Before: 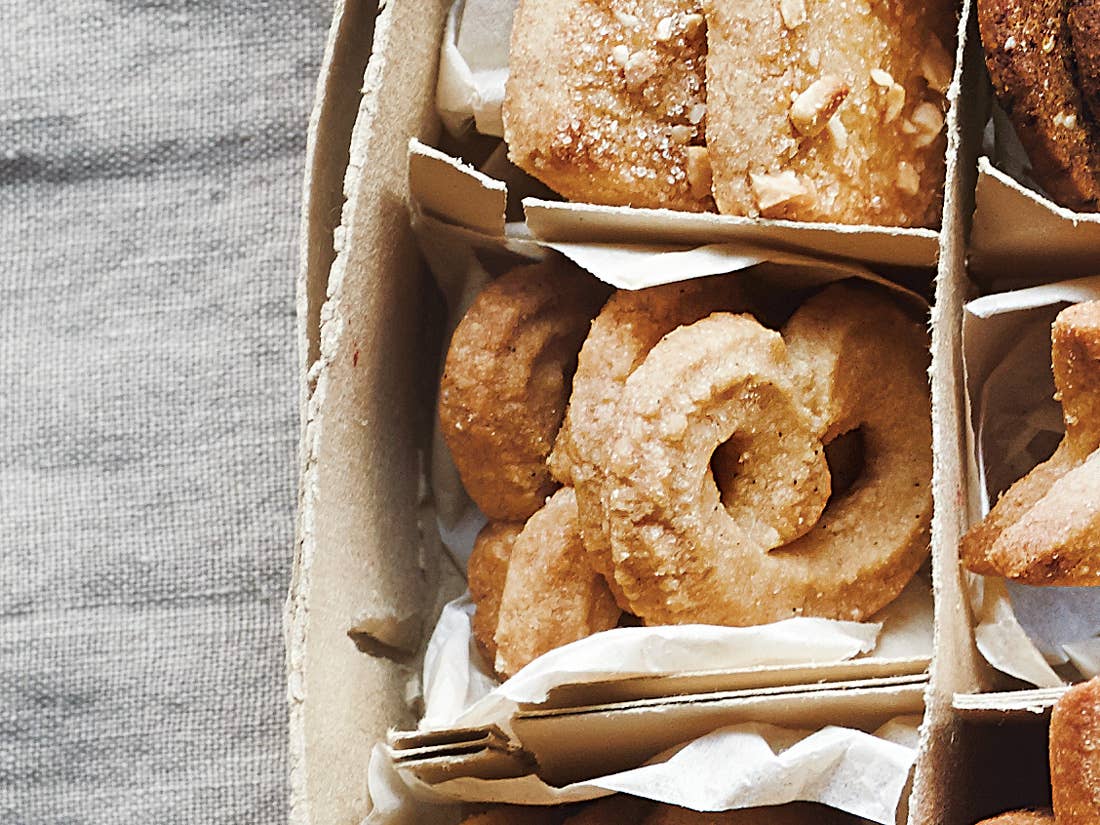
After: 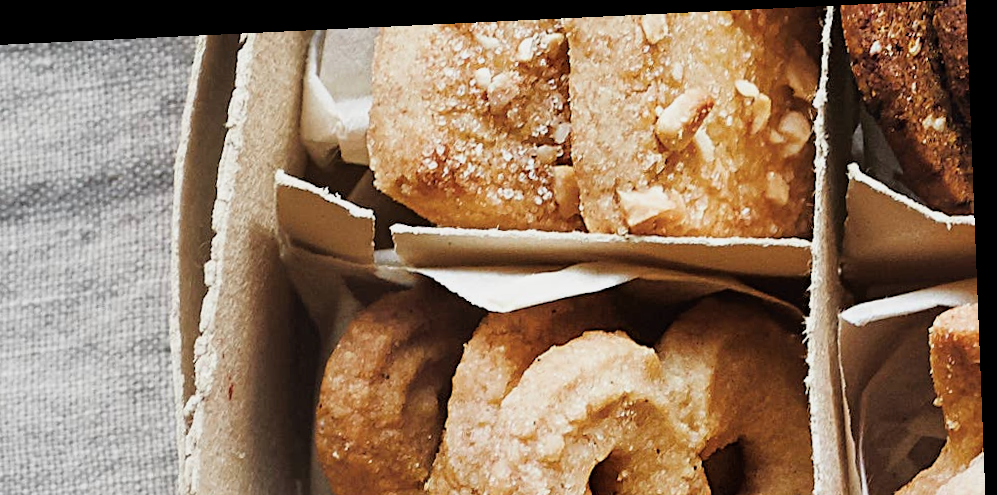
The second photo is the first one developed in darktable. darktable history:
crop and rotate: left 11.812%, bottom 42.776%
rotate and perspective: rotation -2.22°, lens shift (horizontal) -0.022, automatic cropping off
filmic rgb: black relative exposure -9.5 EV, white relative exposure 3.02 EV, hardness 6.12
